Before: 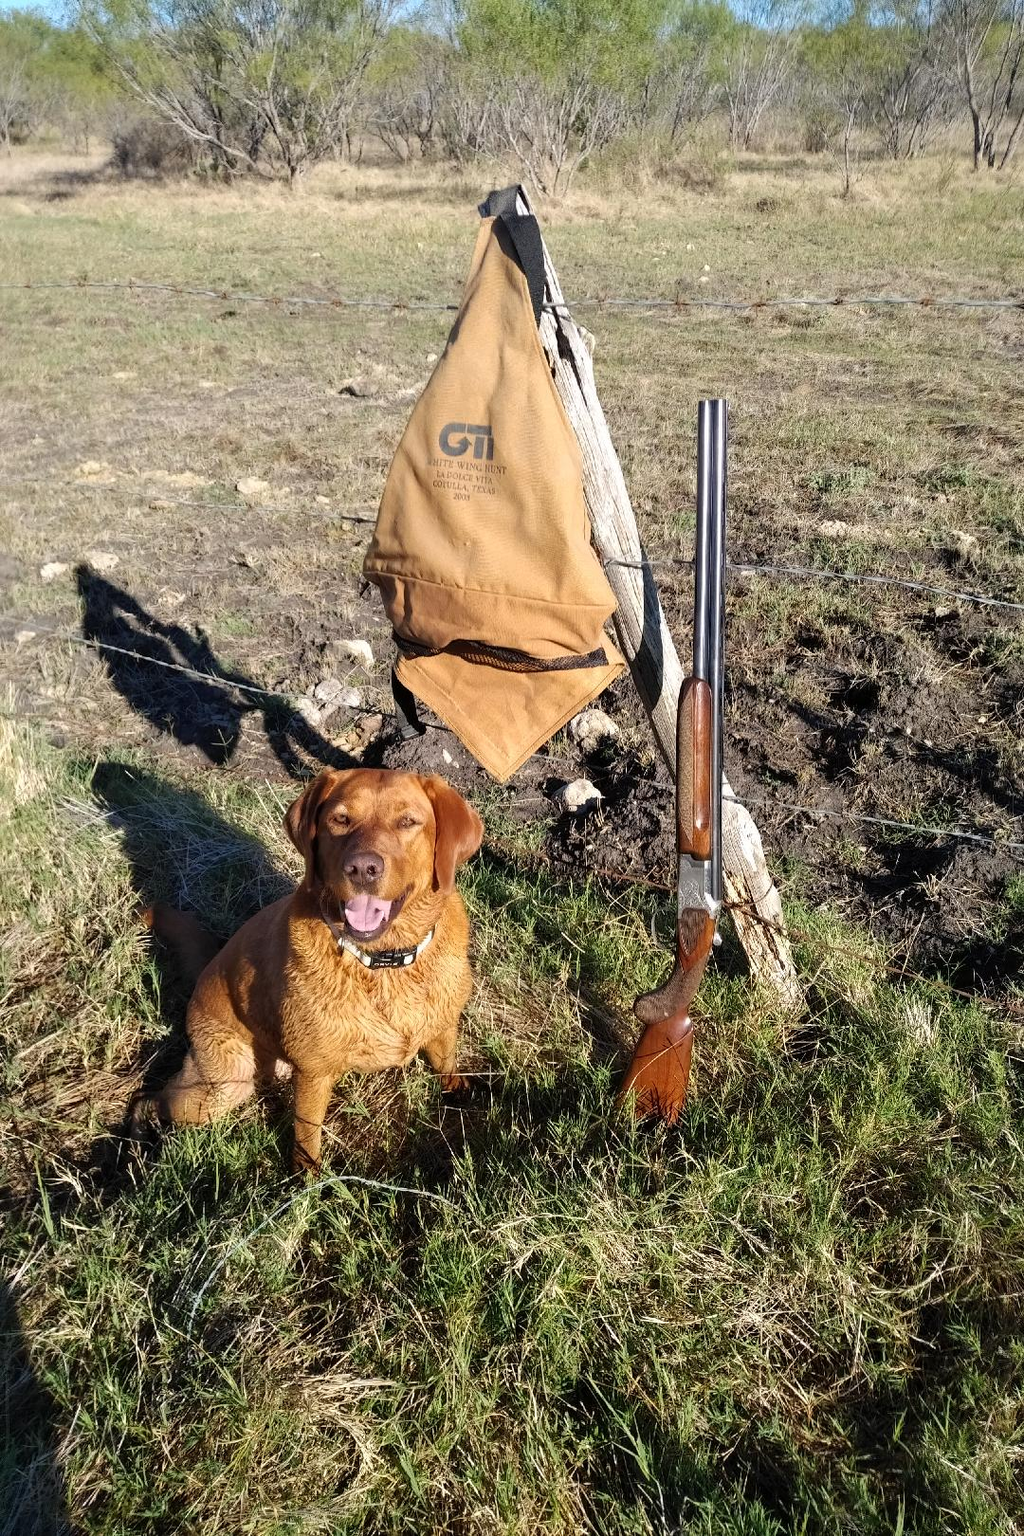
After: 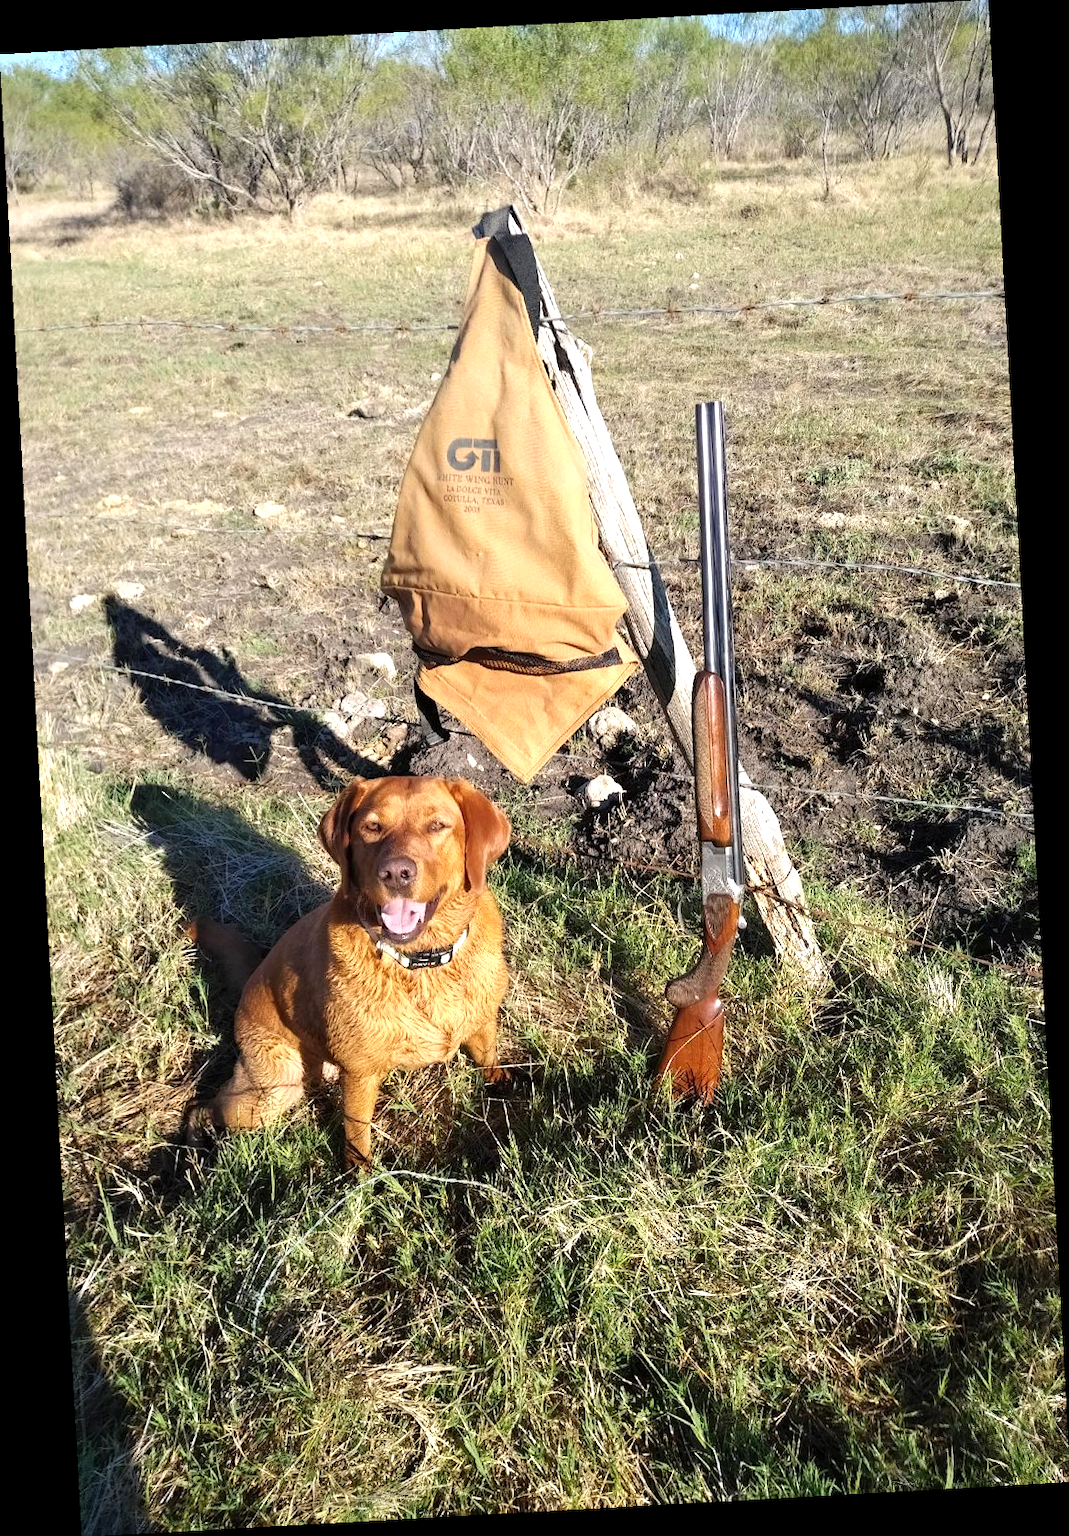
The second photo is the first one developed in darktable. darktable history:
exposure: exposure 0.507 EV, compensate highlight preservation false
rotate and perspective: rotation -3.18°, automatic cropping off
